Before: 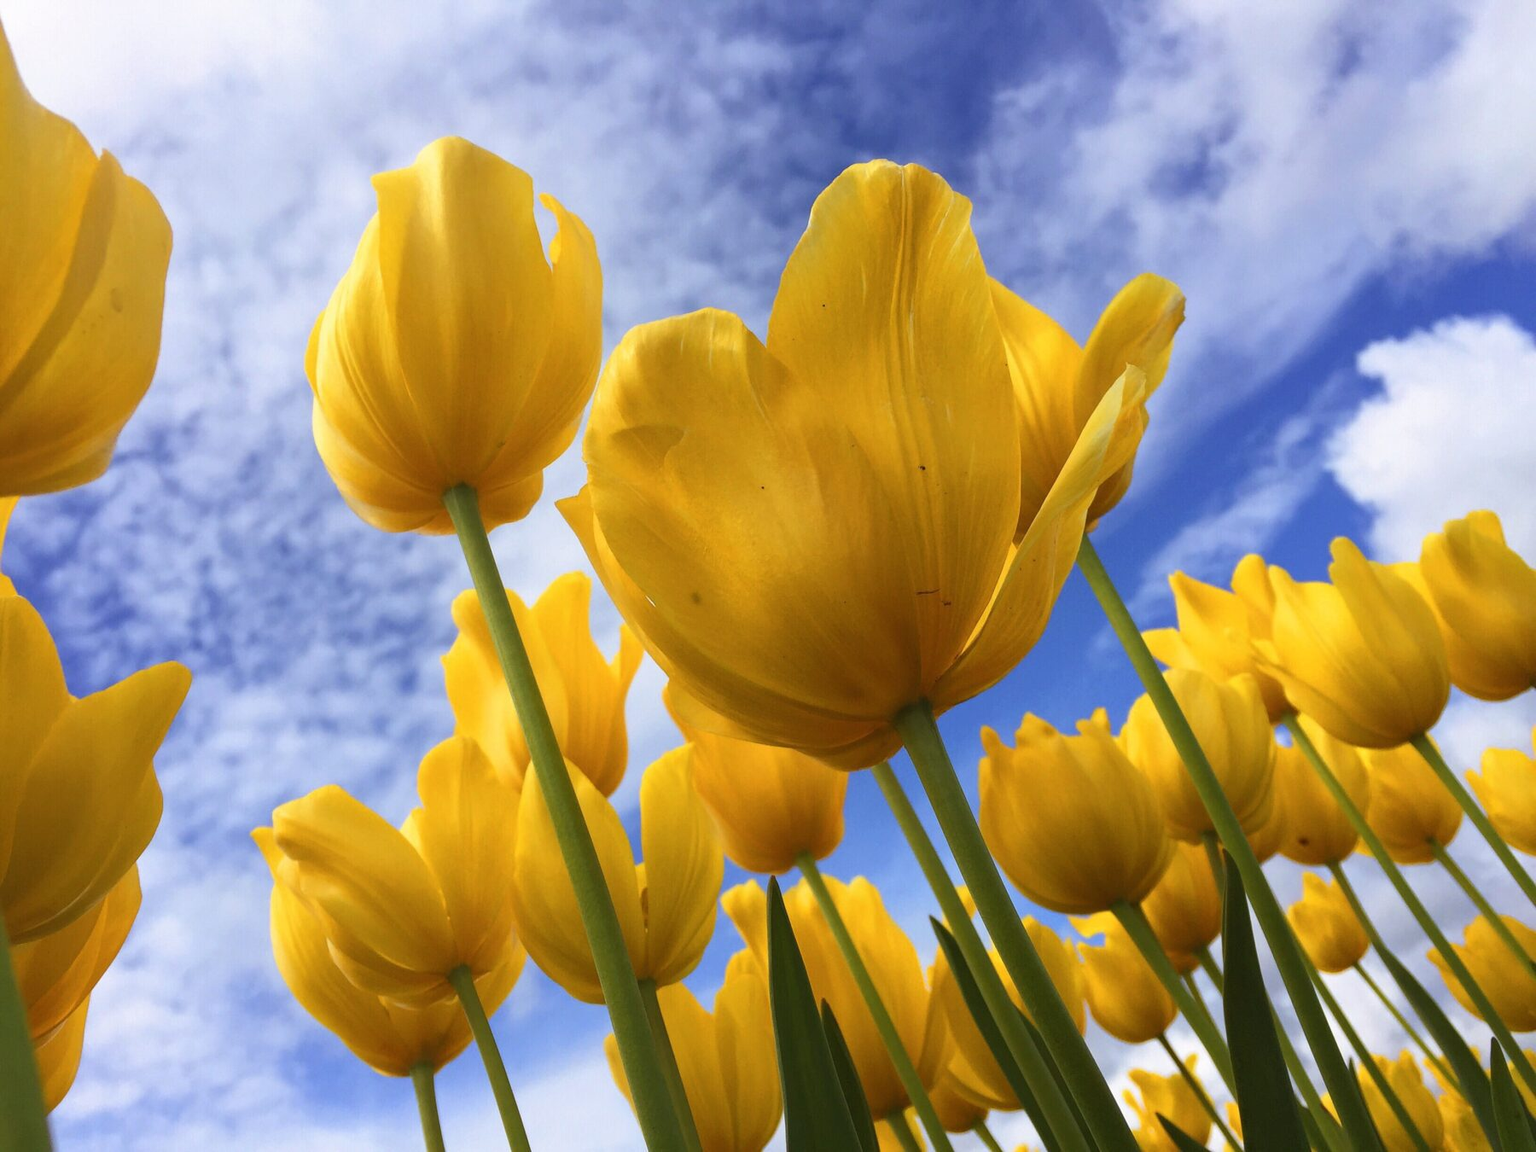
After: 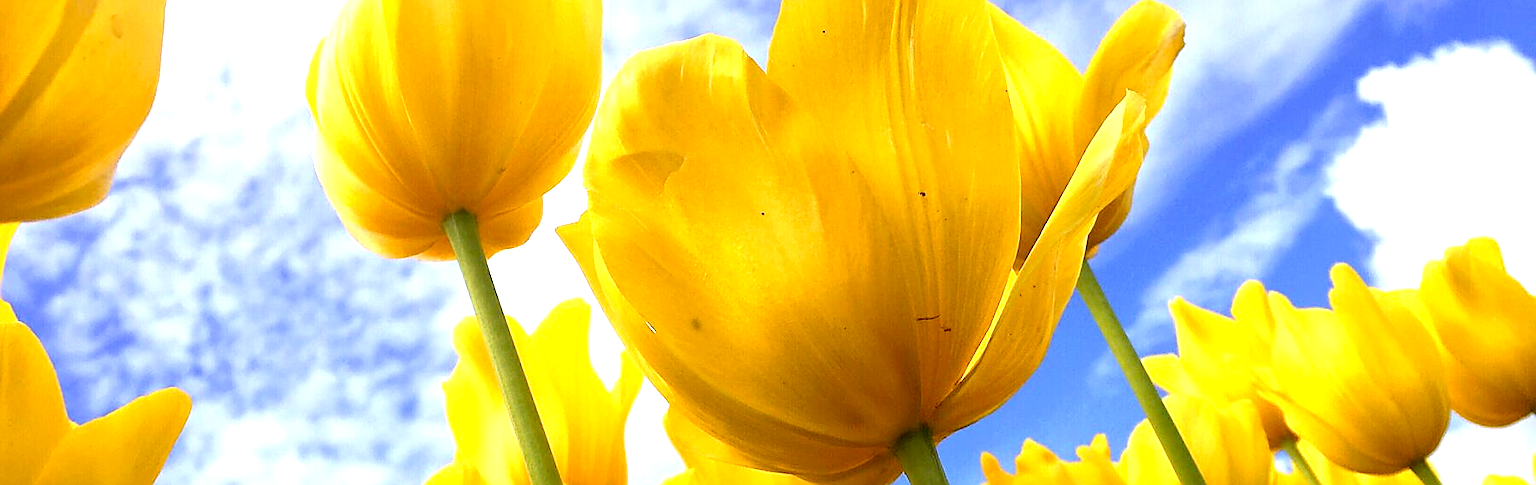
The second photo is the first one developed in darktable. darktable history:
crop and rotate: top 23.842%, bottom 33.997%
sharpen: radius 1.351, amount 1.247, threshold 0.647
exposure: black level correction 0.011, exposure 1.084 EV, compensate exposure bias true, compensate highlight preservation false
